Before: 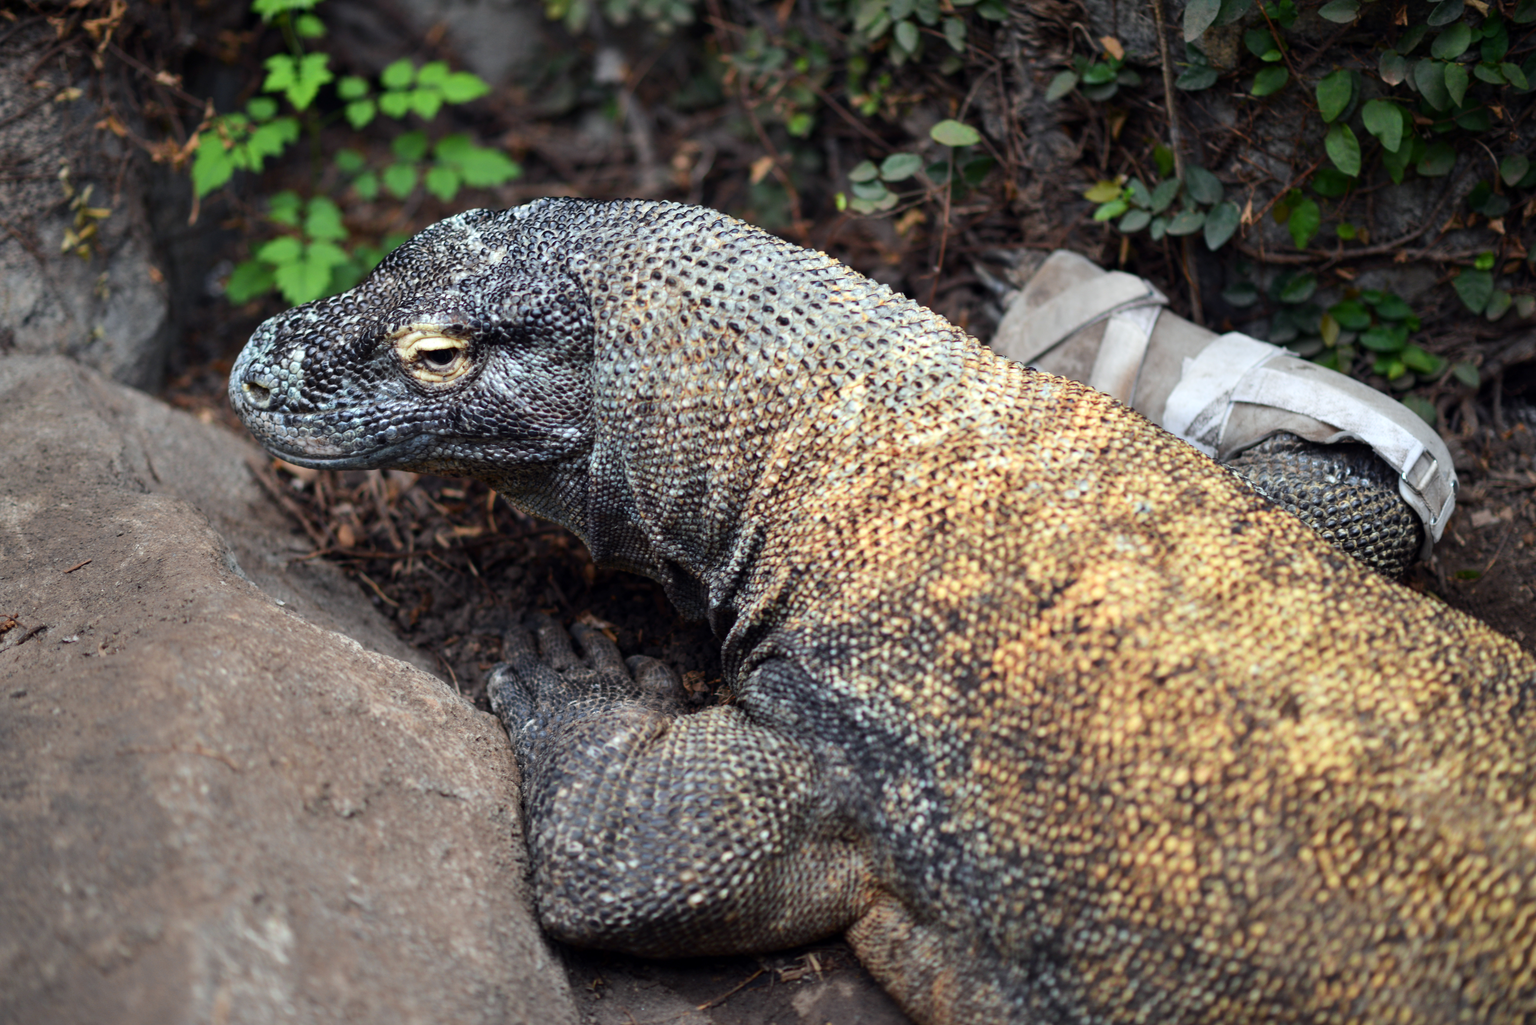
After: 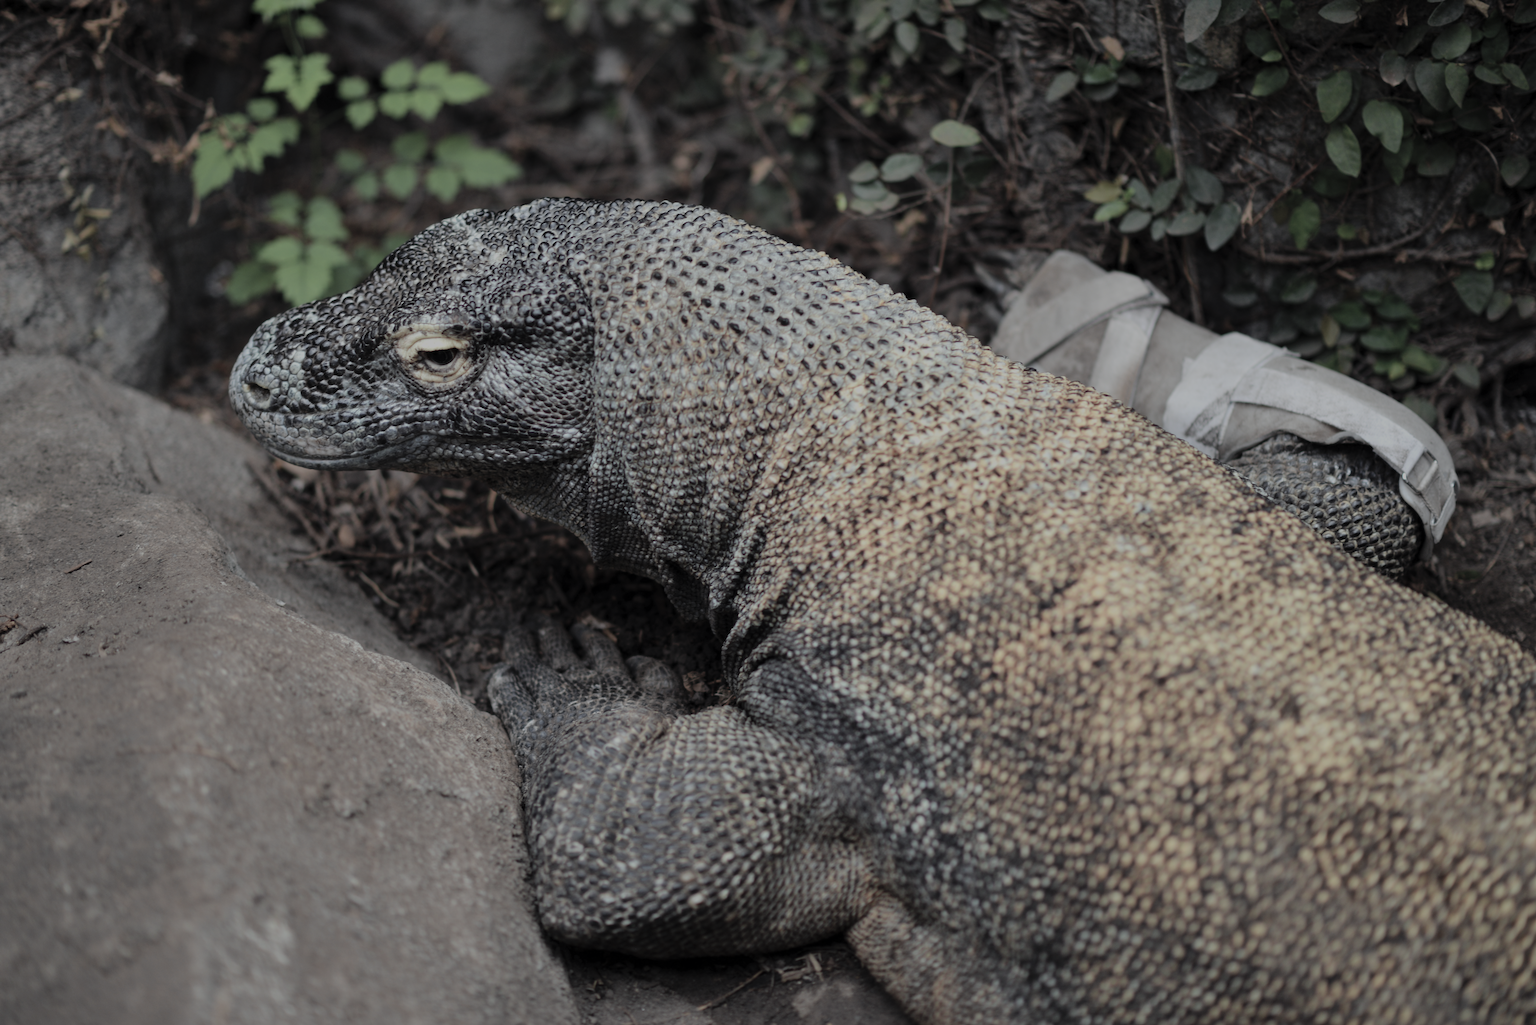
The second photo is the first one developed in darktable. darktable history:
contrast brightness saturation: brightness 0.185, saturation -0.506
exposure: exposure 0.403 EV, compensate exposure bias true, compensate highlight preservation false
base curve: curves: ch0 [(0, 0) (0.74, 0.67) (1, 1)], preserve colors none
